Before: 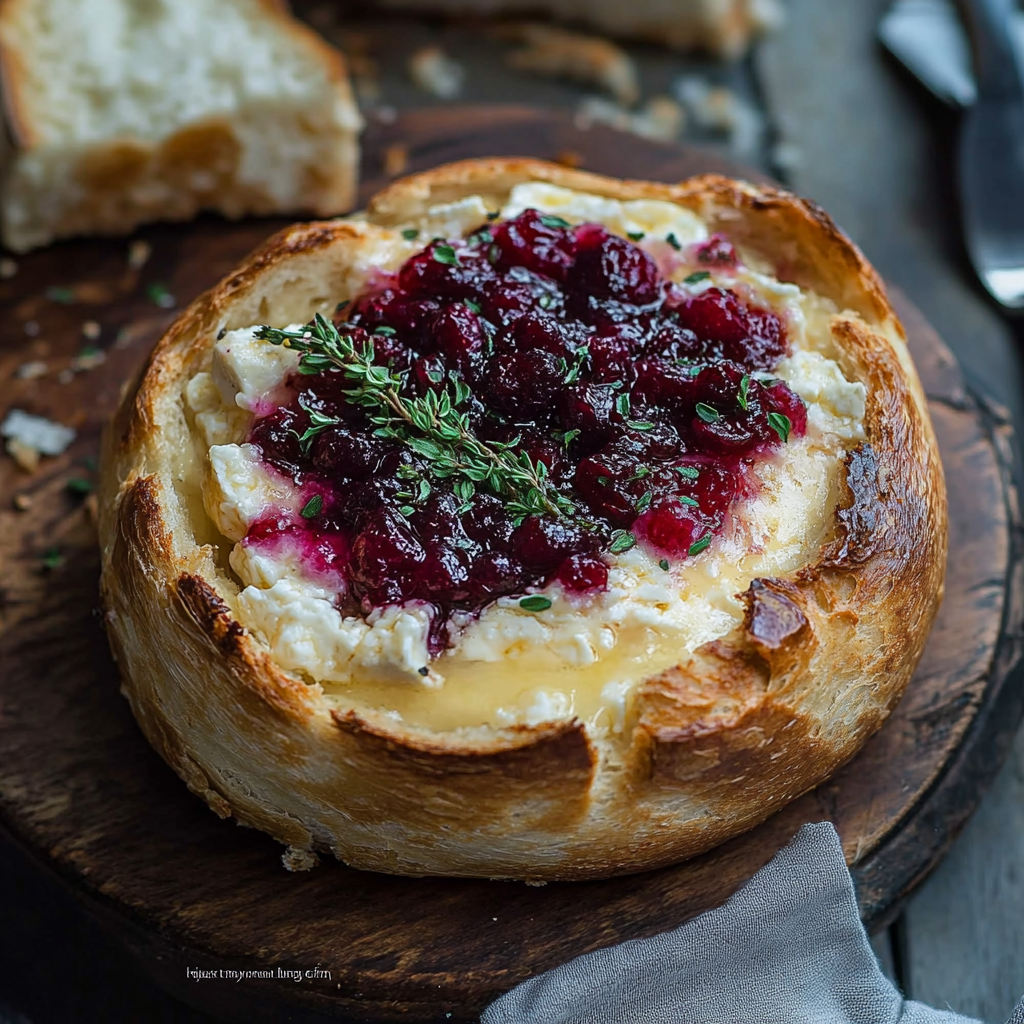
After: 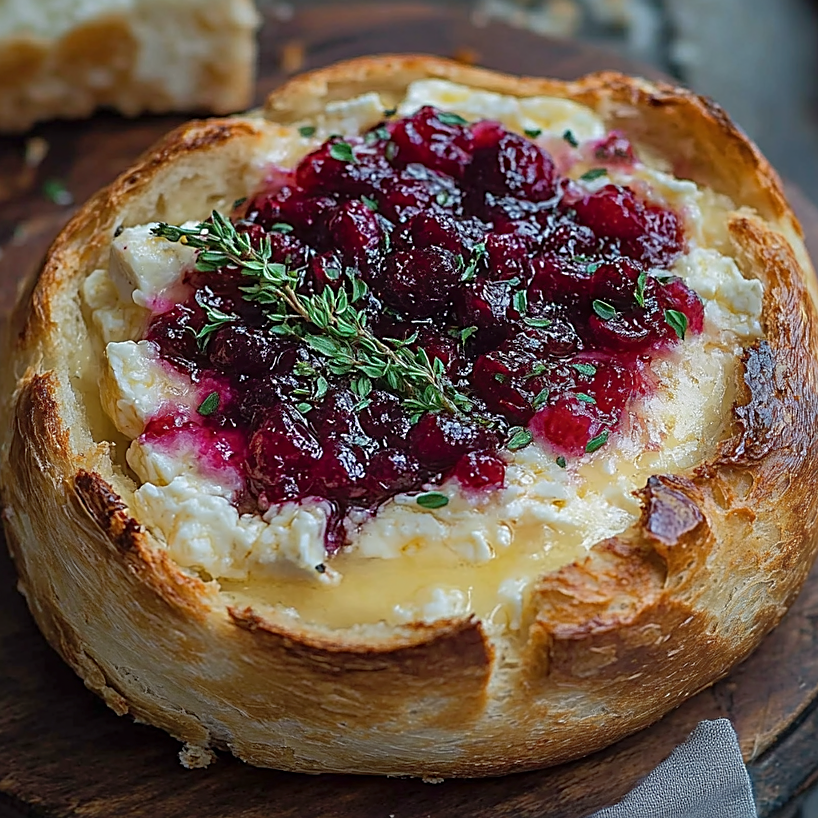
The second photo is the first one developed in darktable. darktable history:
shadows and highlights: on, module defaults
sharpen: on, module defaults
crop and rotate: left 10.071%, top 10.071%, right 10.02%, bottom 10.02%
